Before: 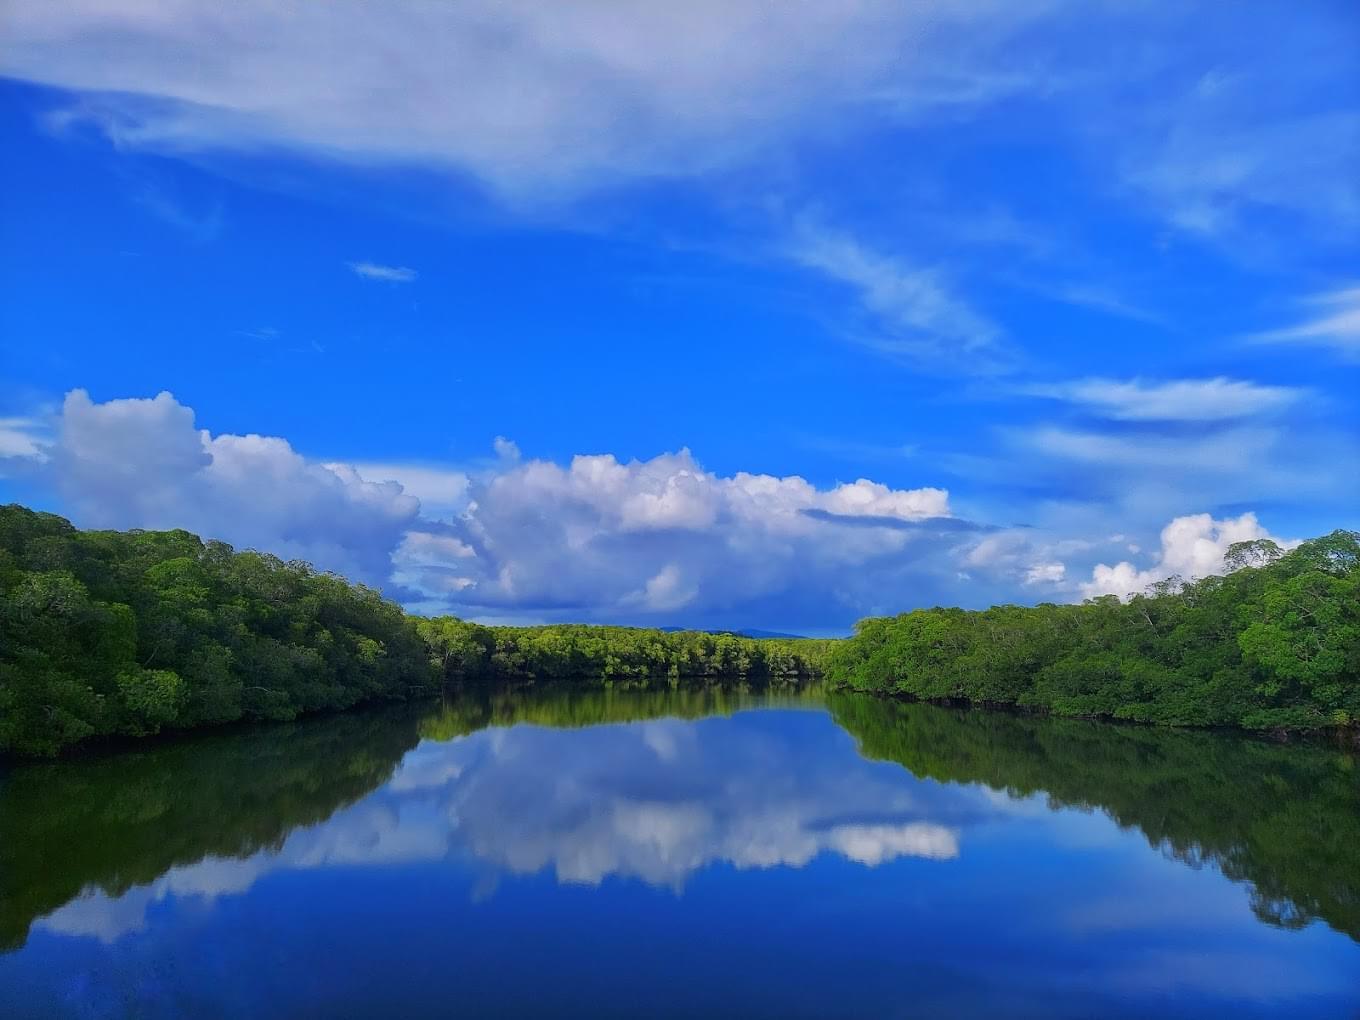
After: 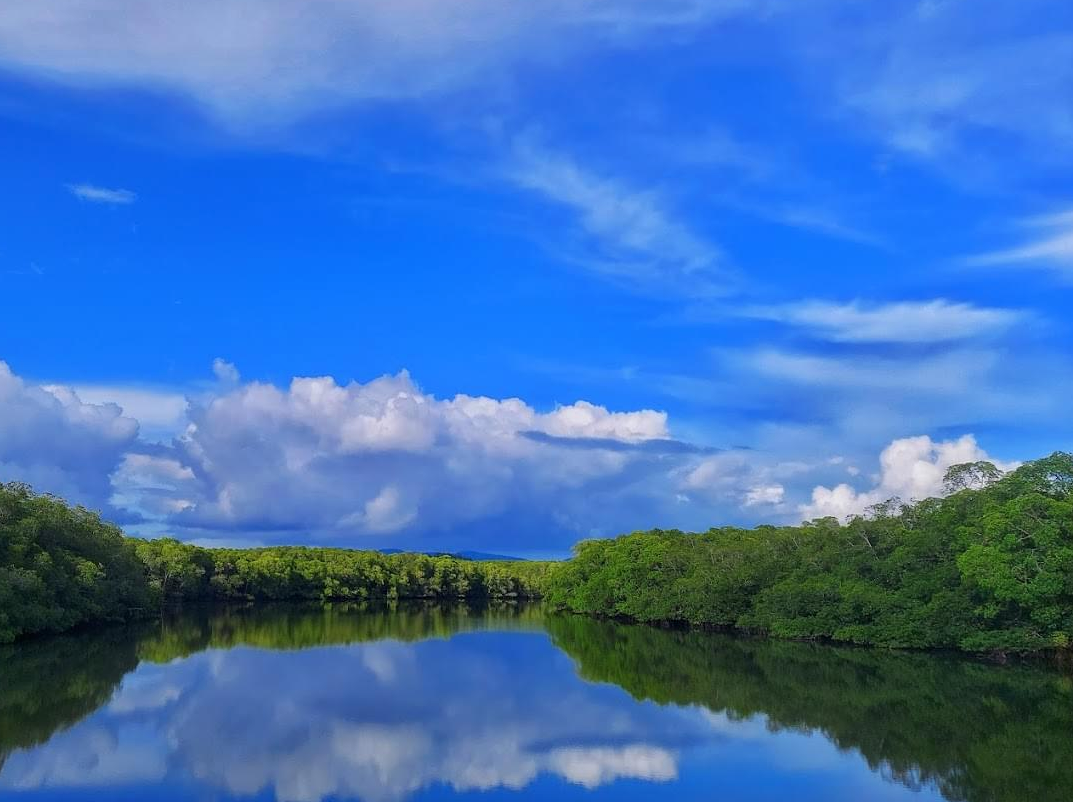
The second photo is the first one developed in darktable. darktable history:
local contrast: detail 110%
crop and rotate: left 20.716%, top 7.724%, right 0.366%, bottom 13.571%
